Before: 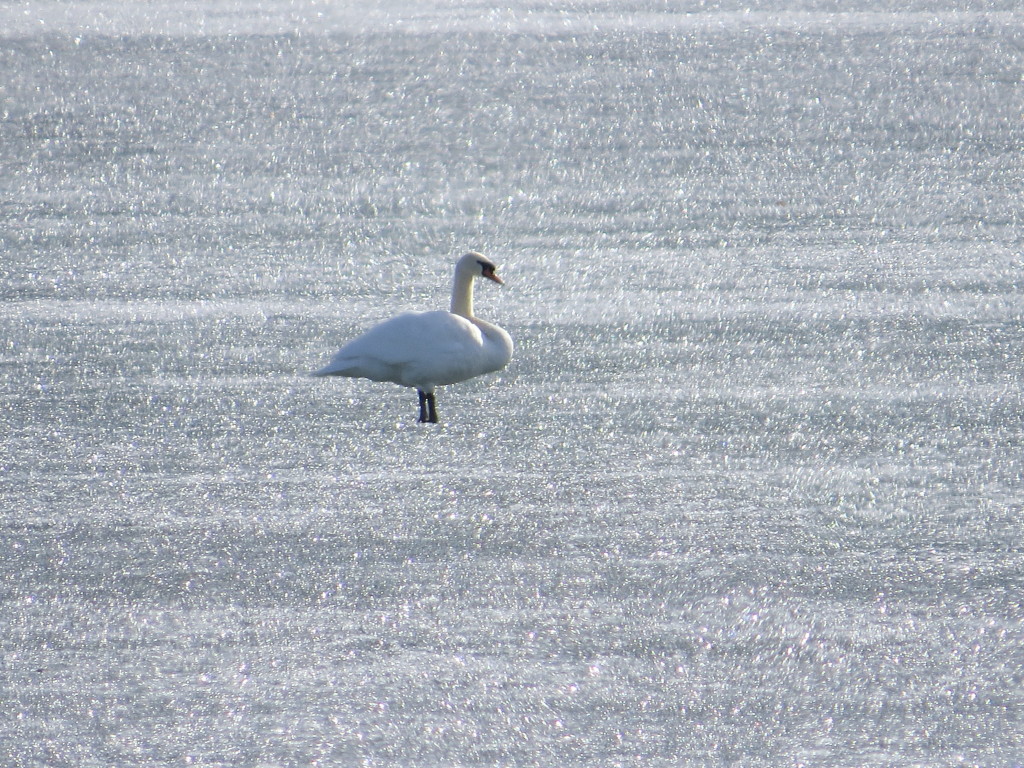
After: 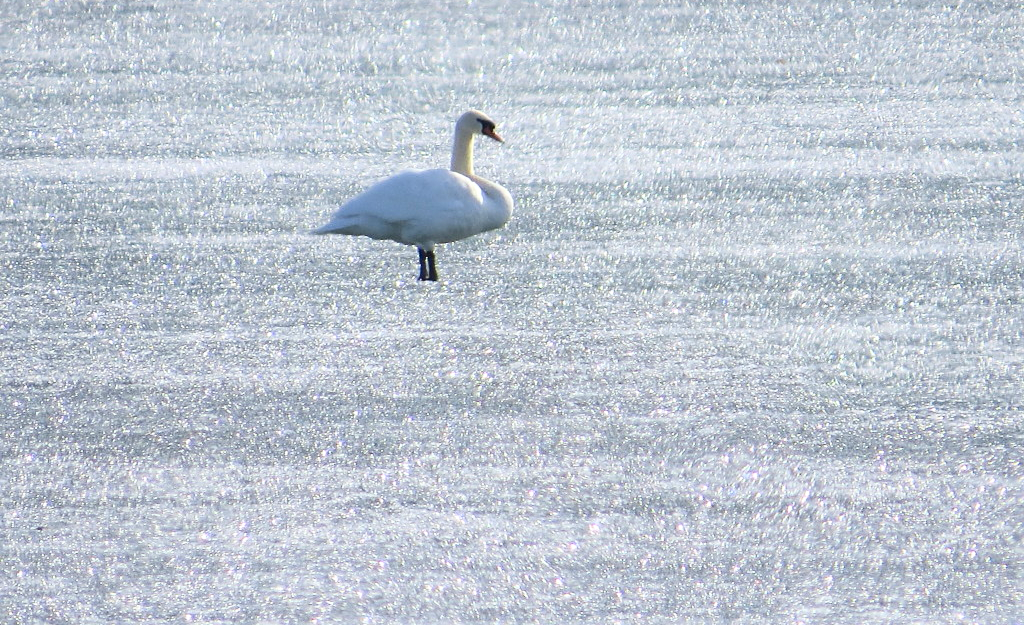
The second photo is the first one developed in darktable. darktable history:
crop and rotate: top 18.512%
contrast brightness saturation: contrast 0.225, brightness 0.098, saturation 0.291
sharpen: amount 0.206
